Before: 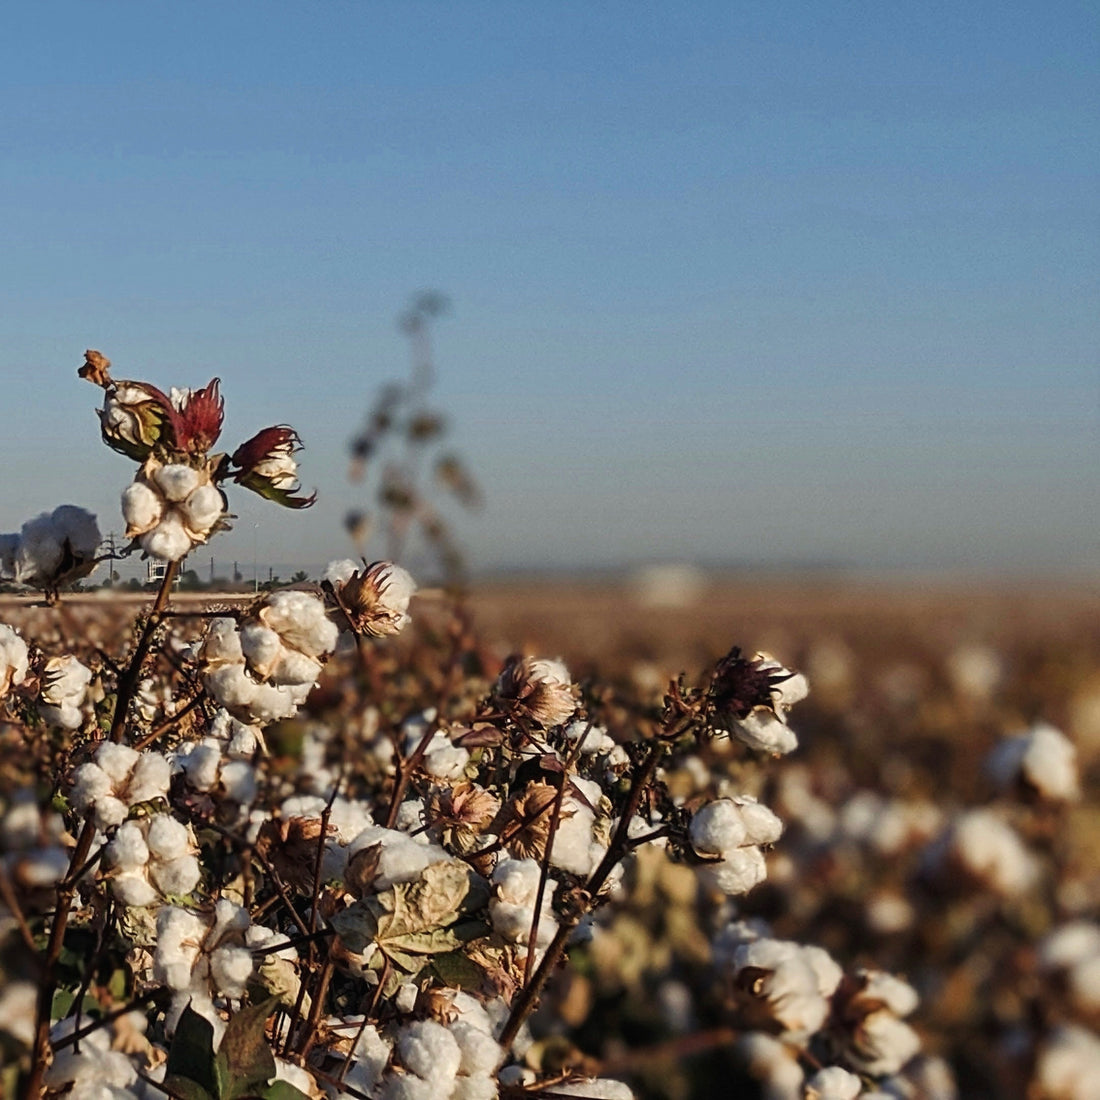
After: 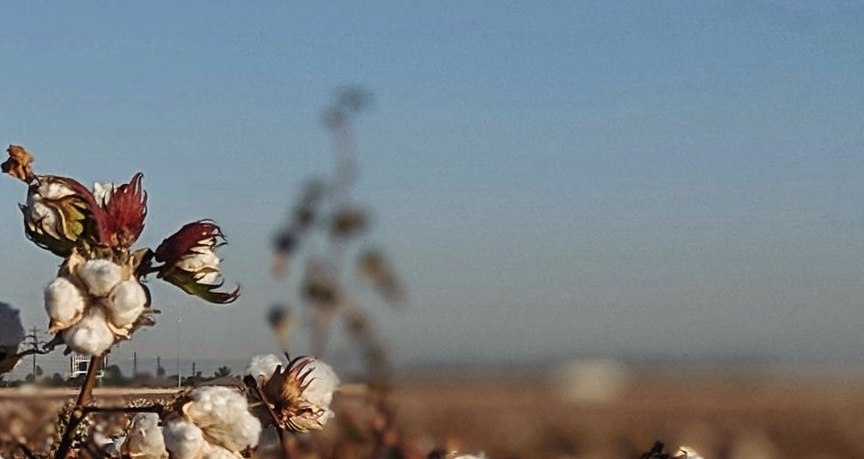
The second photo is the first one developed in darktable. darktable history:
crop: left 7.079%, top 18.704%, right 14.341%, bottom 39.518%
exposure: exposure -0.156 EV, compensate exposure bias true, compensate highlight preservation false
shadows and highlights: shadows 0.469, highlights 39.97
